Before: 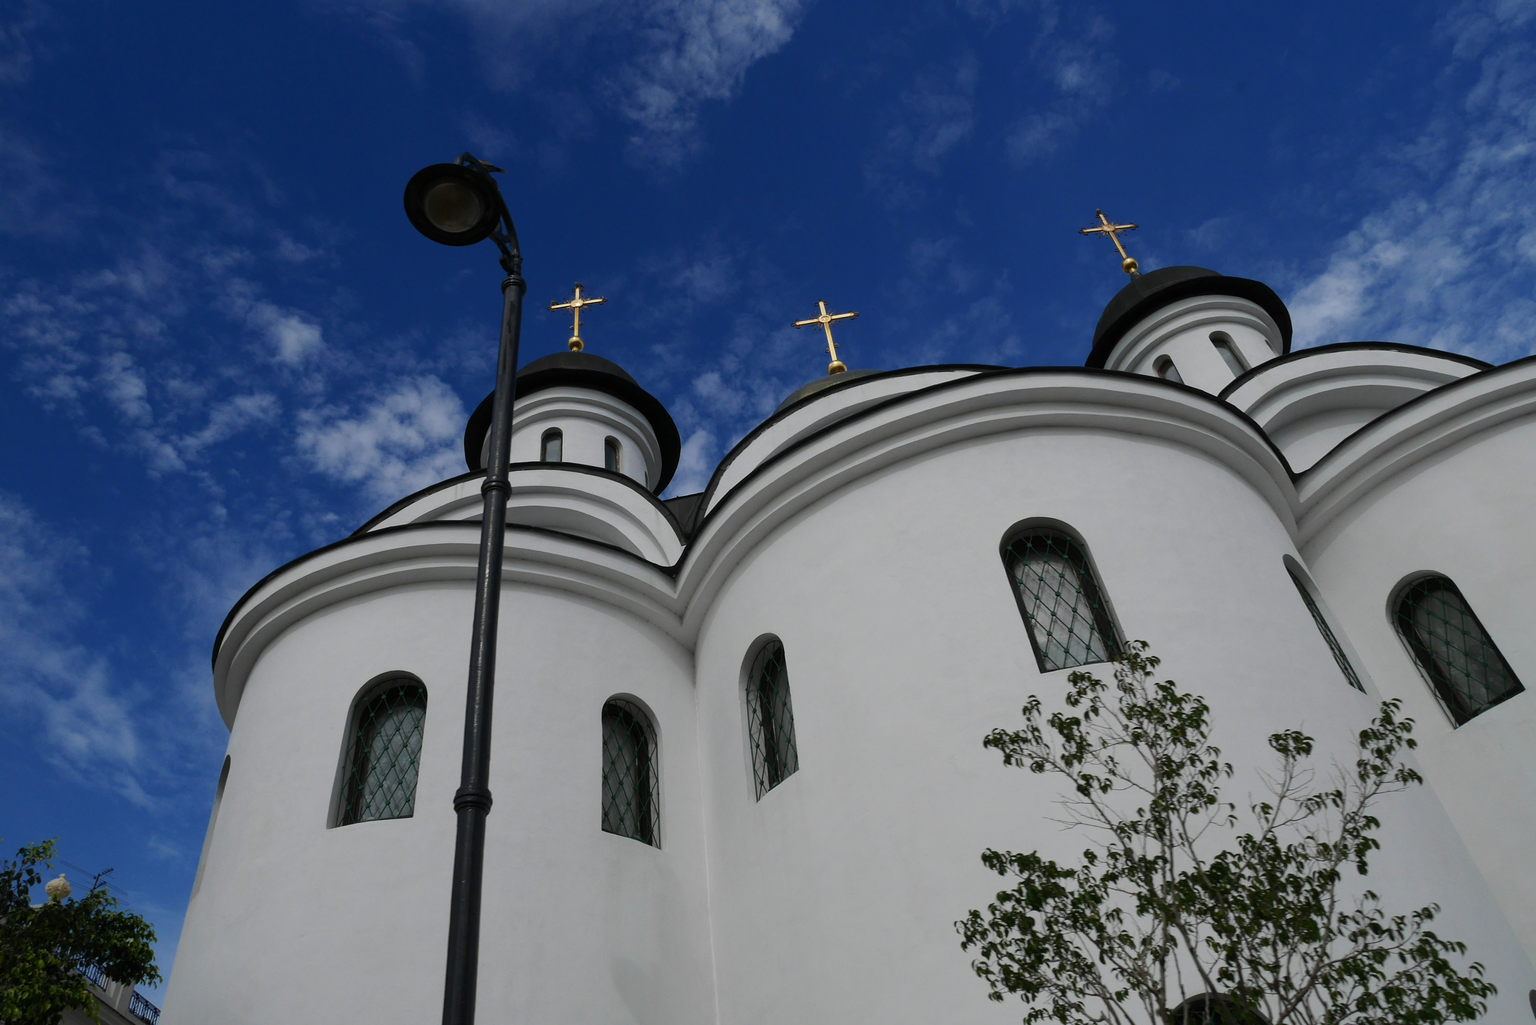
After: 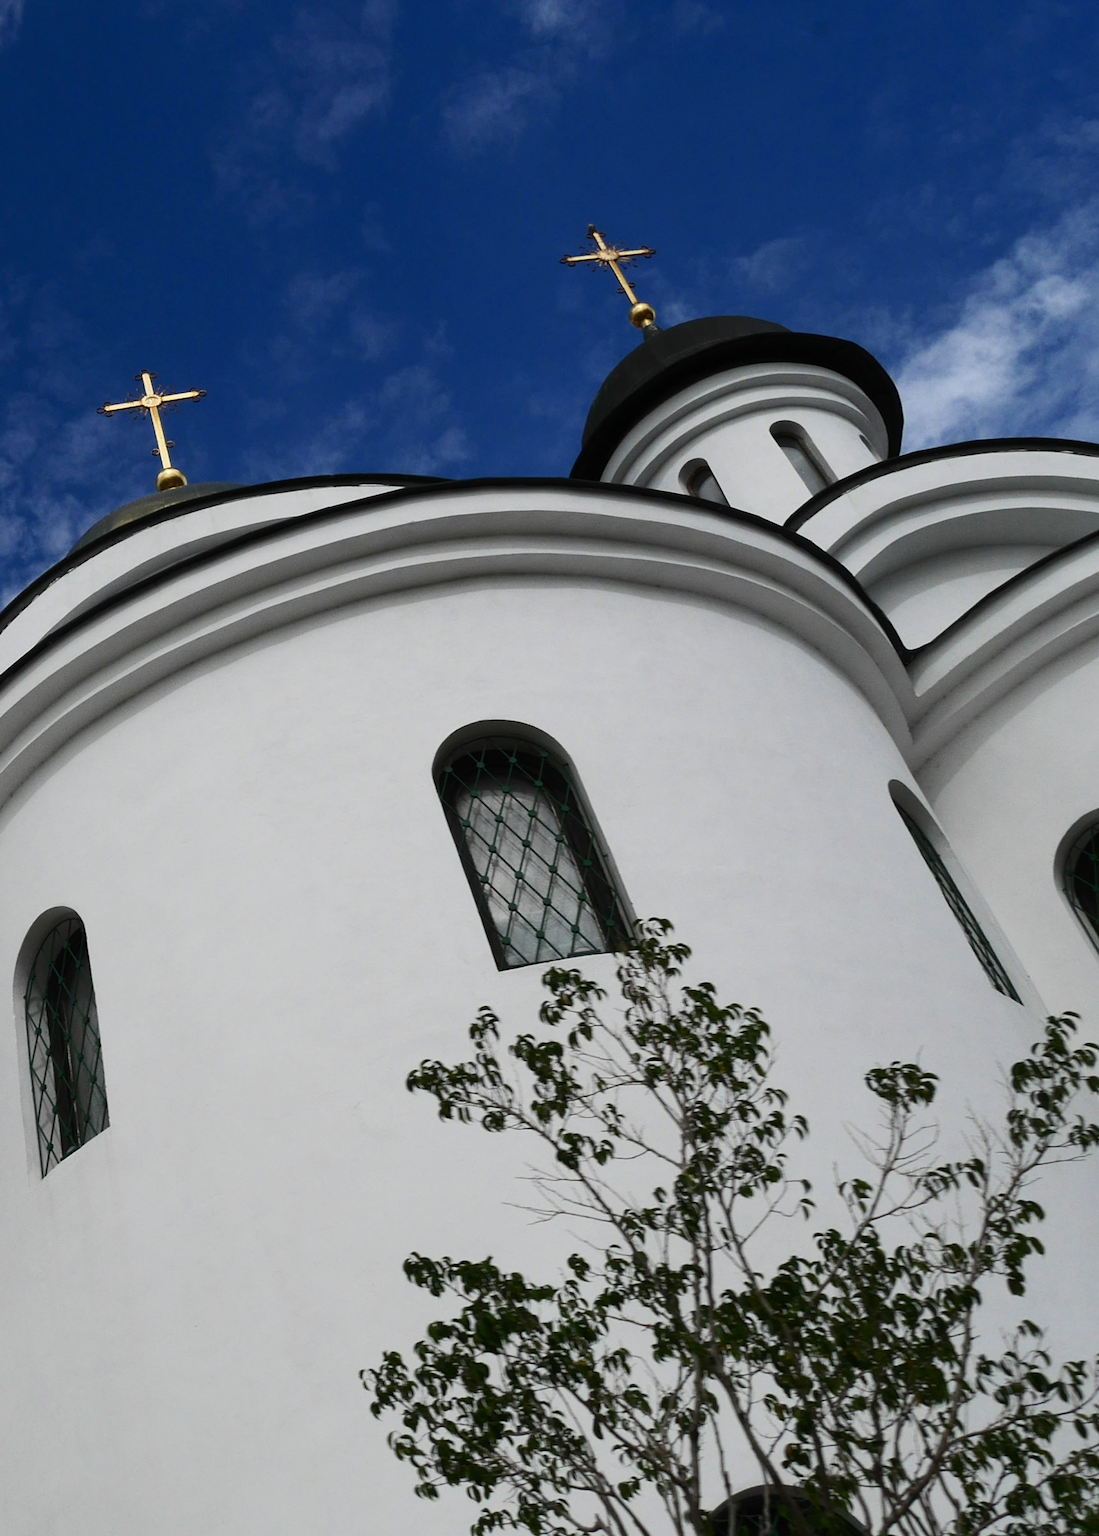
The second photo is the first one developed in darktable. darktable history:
crop: left 47.583%, top 6.81%, right 7.886%
contrast brightness saturation: contrast 0.241, brightness 0.087
